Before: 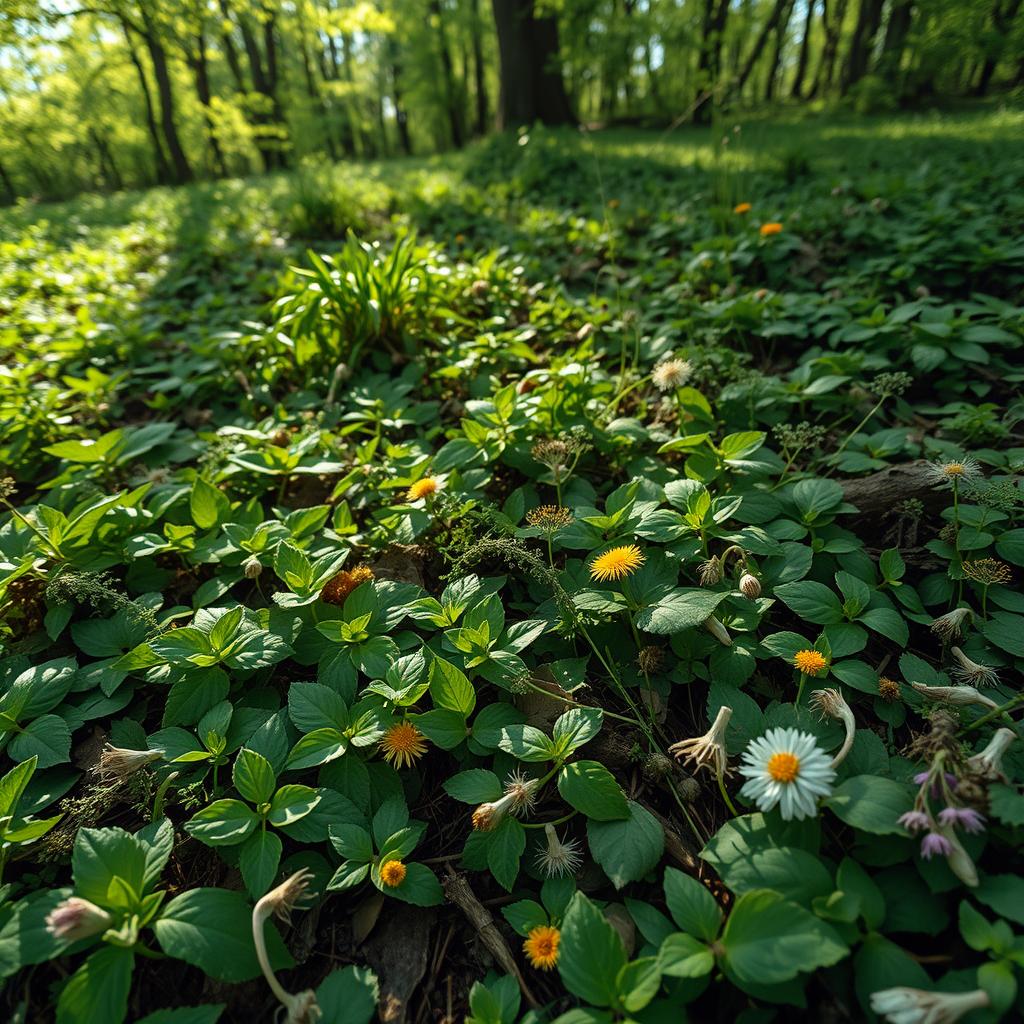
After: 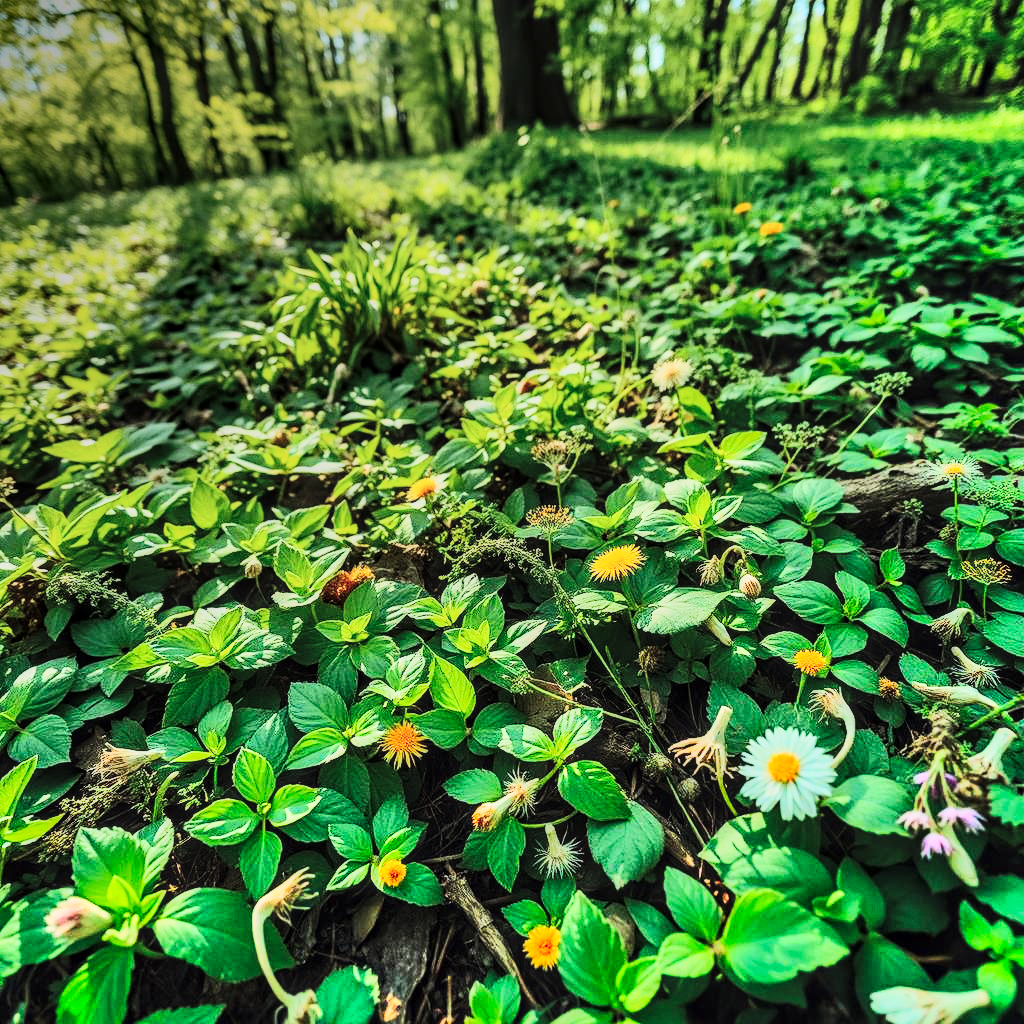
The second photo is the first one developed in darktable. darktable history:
exposure: exposure -2.002 EV, compensate highlight preservation false
shadows and highlights: radius 123.98, shadows 100, white point adjustment -3, highlights -100, highlights color adjustment 89.84%, soften with gaussian
grain: coarseness 0.09 ISO, strength 10%
local contrast: on, module defaults
